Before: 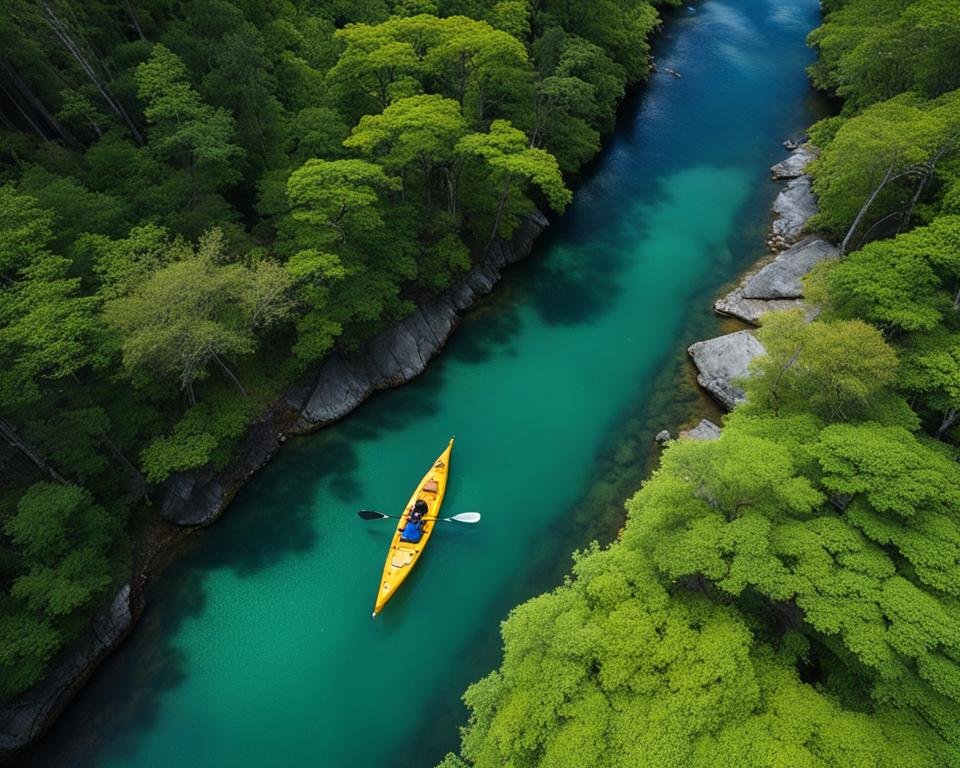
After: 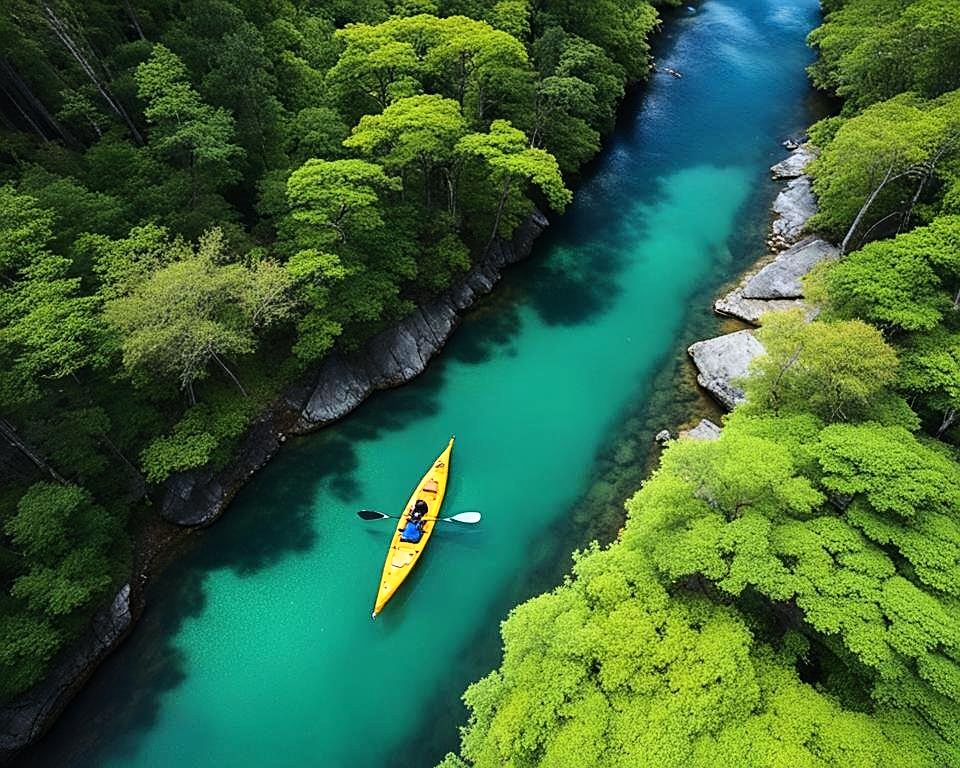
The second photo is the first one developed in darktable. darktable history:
base curve: curves: ch0 [(0, 0) (0.028, 0.03) (0.121, 0.232) (0.46, 0.748) (0.859, 0.968) (1, 1)]
sharpen: on, module defaults
